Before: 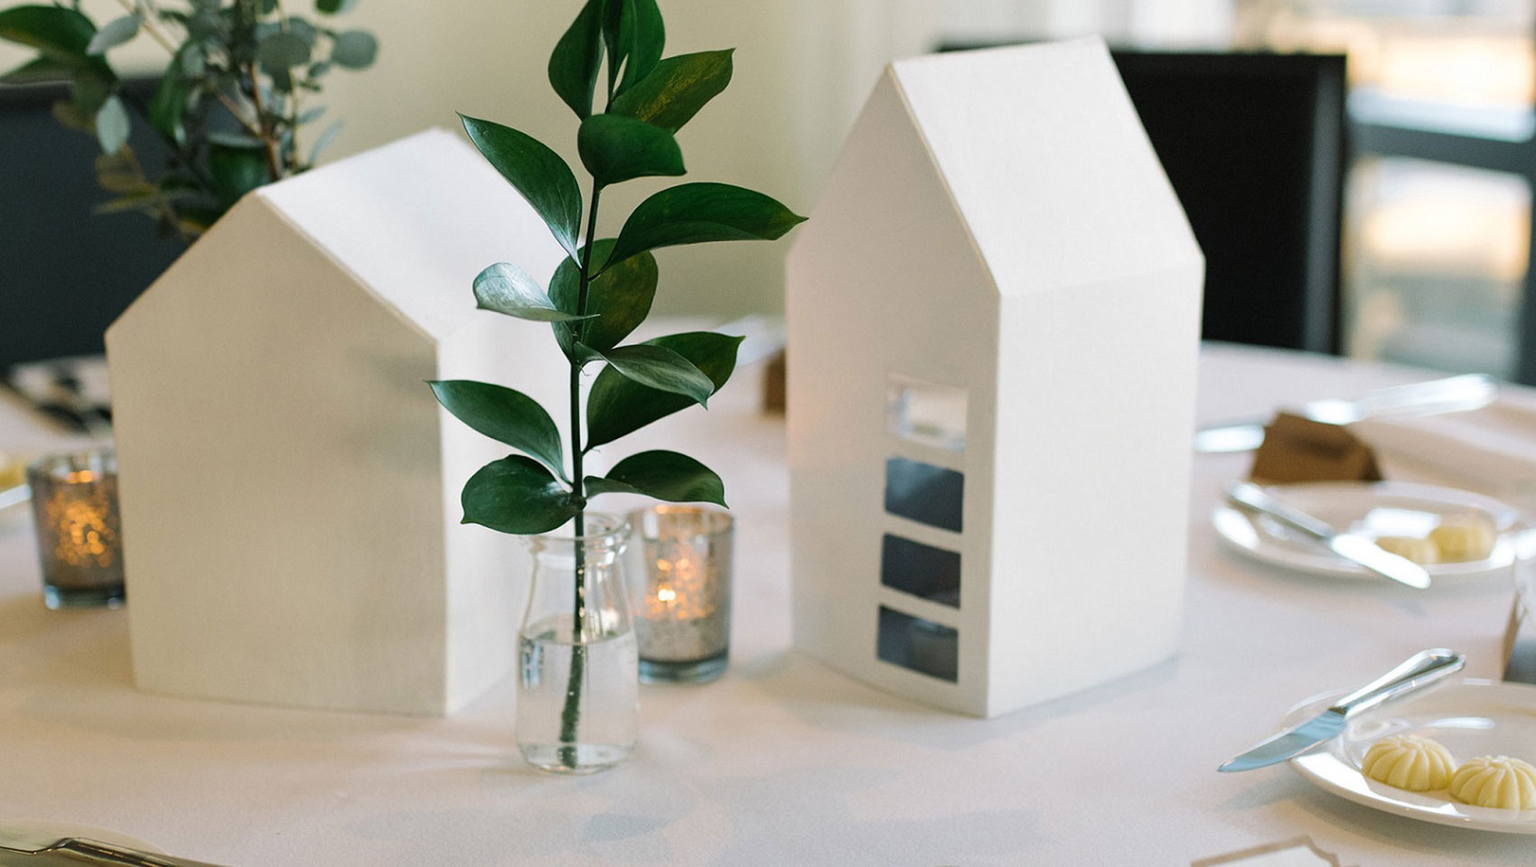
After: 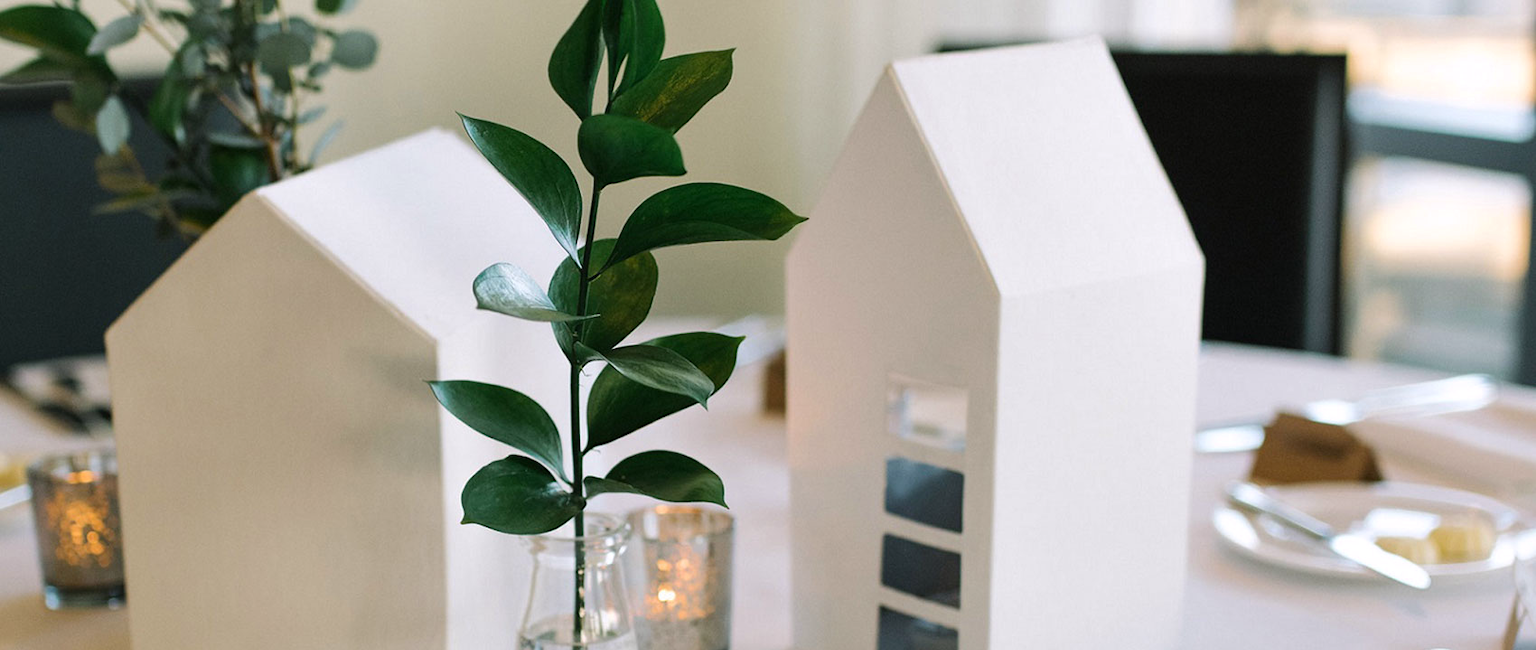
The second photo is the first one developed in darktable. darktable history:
white balance: red 1.009, blue 1.027
crop: bottom 24.988%
